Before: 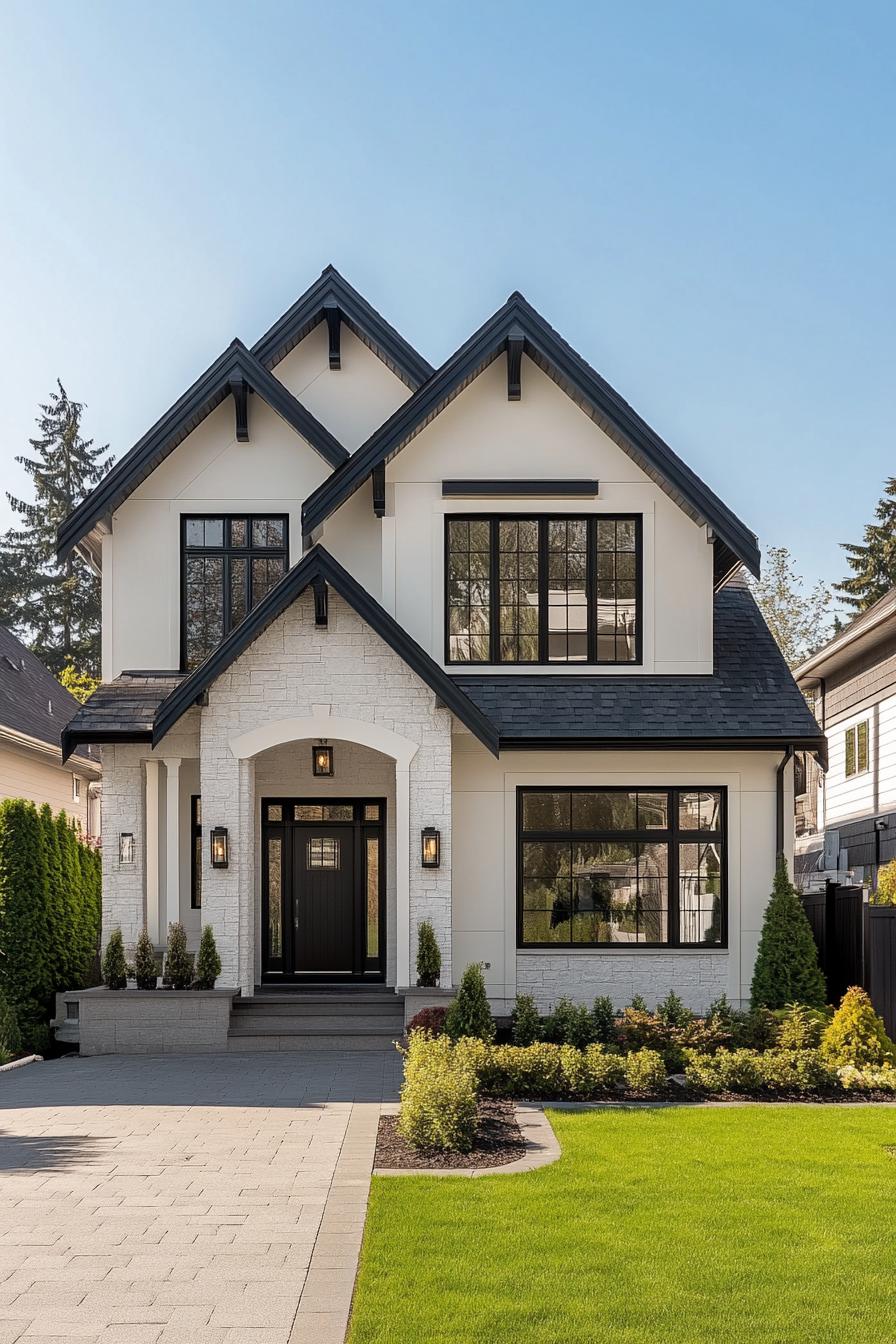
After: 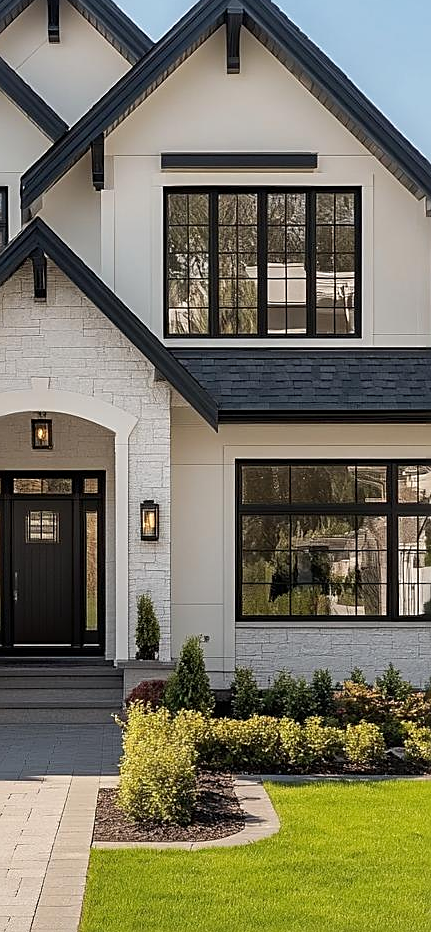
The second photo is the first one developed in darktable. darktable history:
crop: left 31.393%, top 24.38%, right 20.415%, bottom 6.221%
sharpen: on, module defaults
